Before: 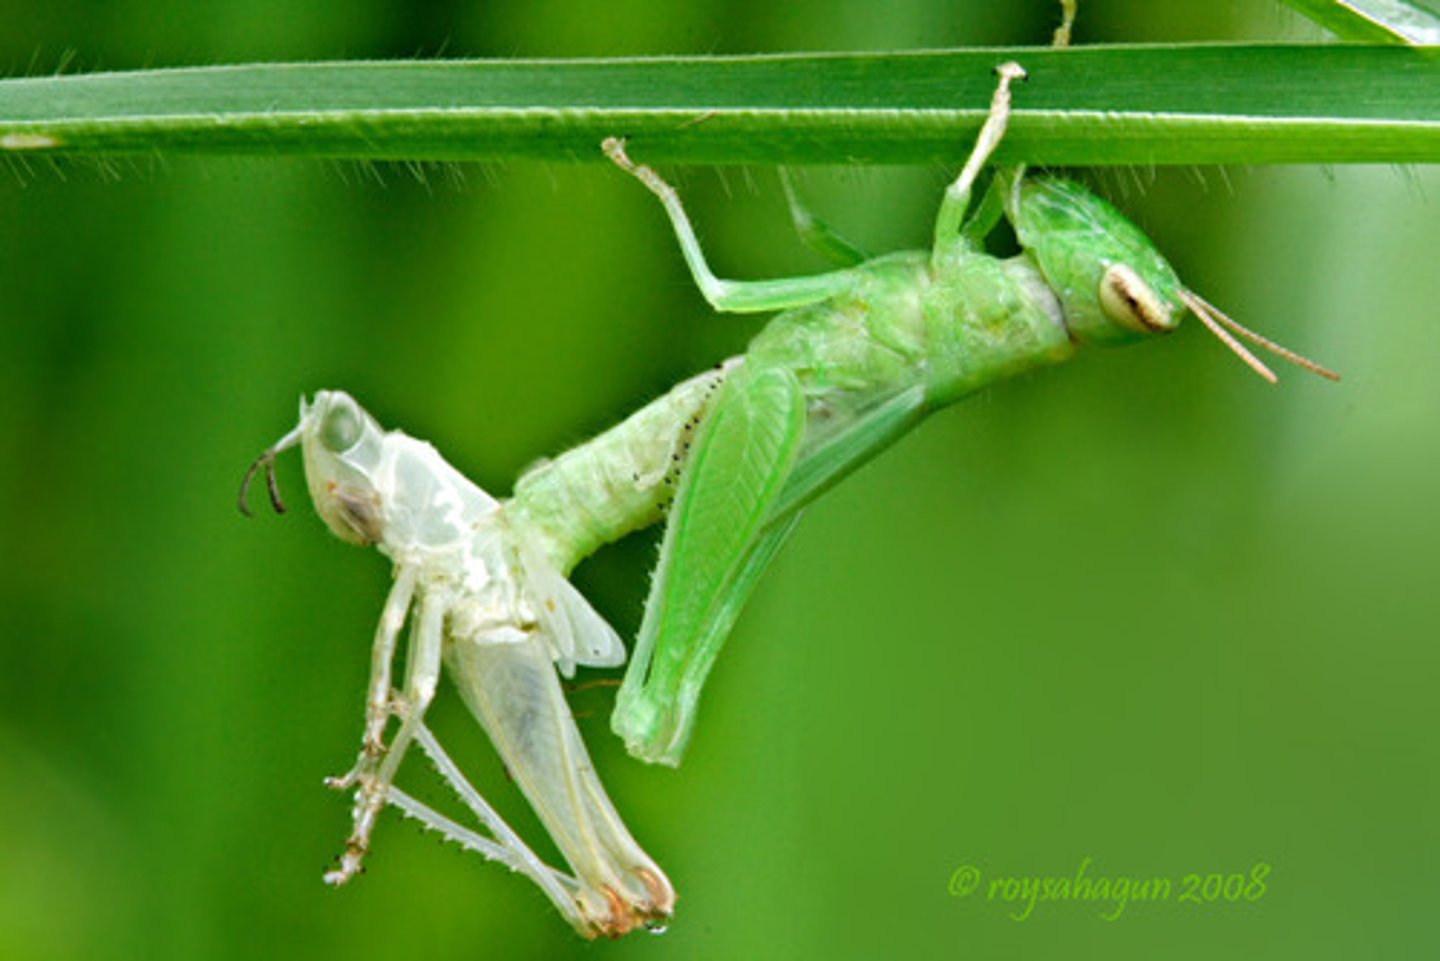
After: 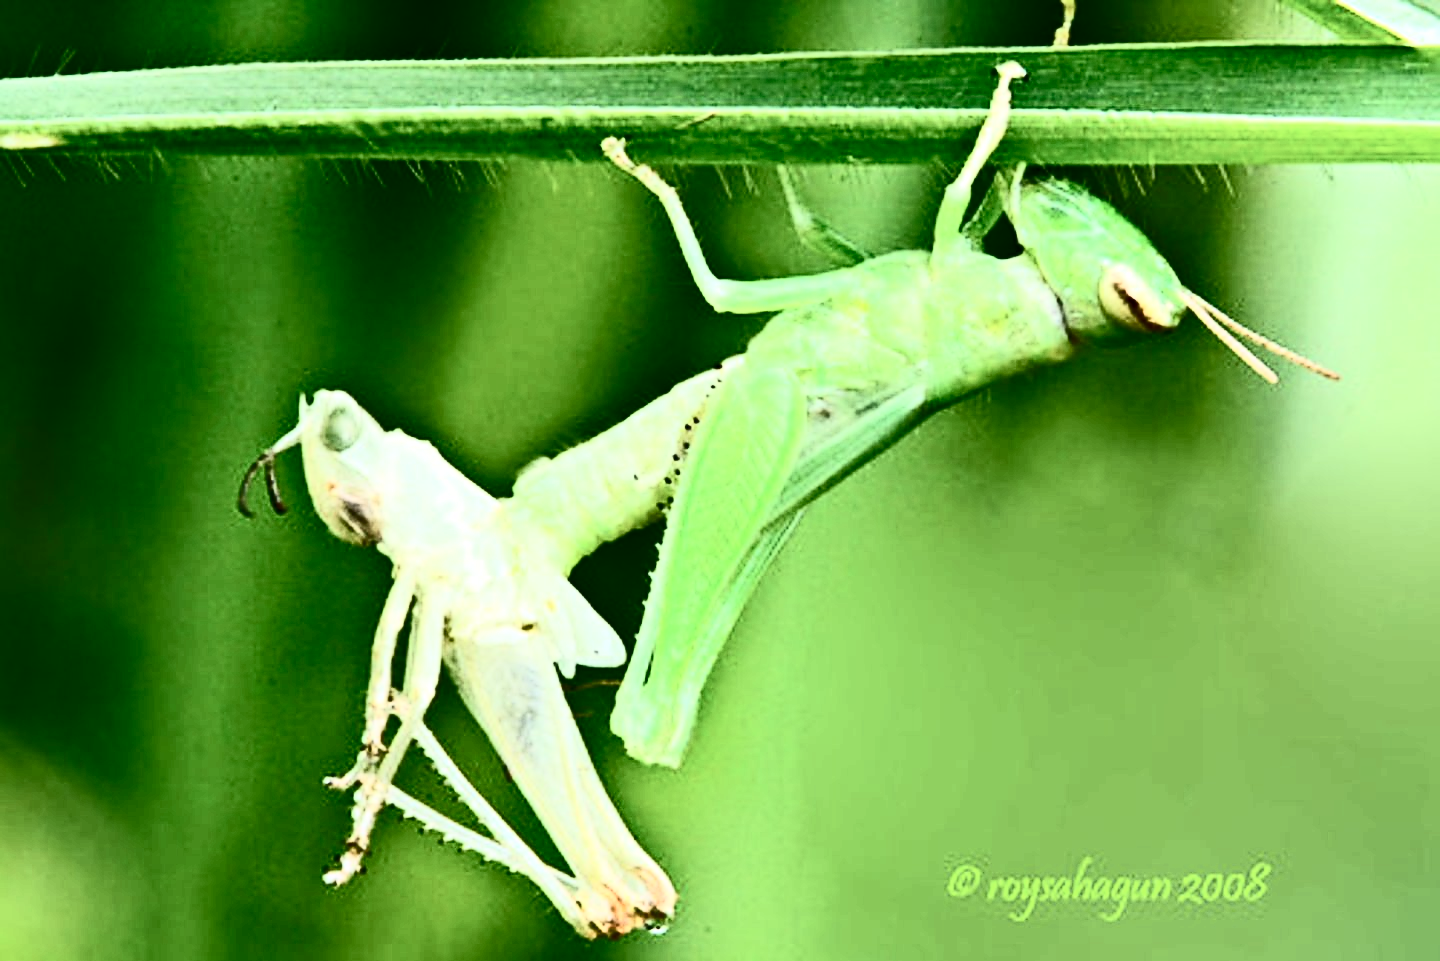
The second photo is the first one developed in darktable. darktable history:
sharpen: on, module defaults
contrast brightness saturation: contrast 0.93, brightness 0.2
